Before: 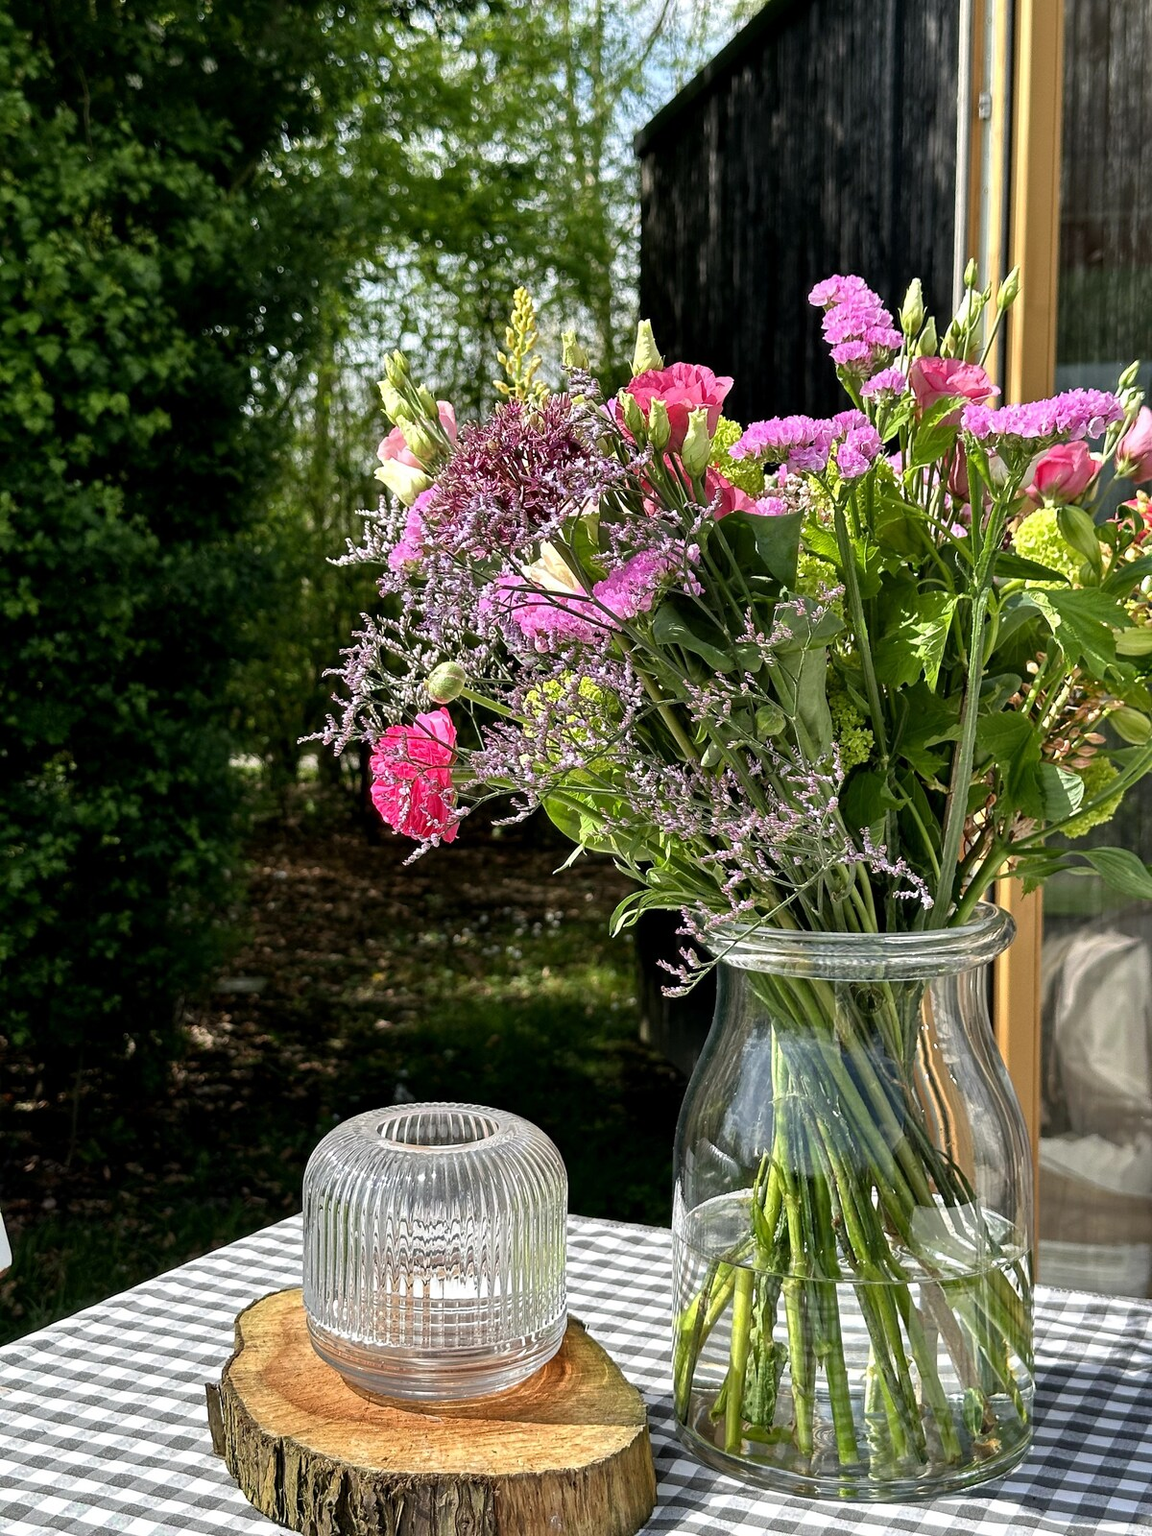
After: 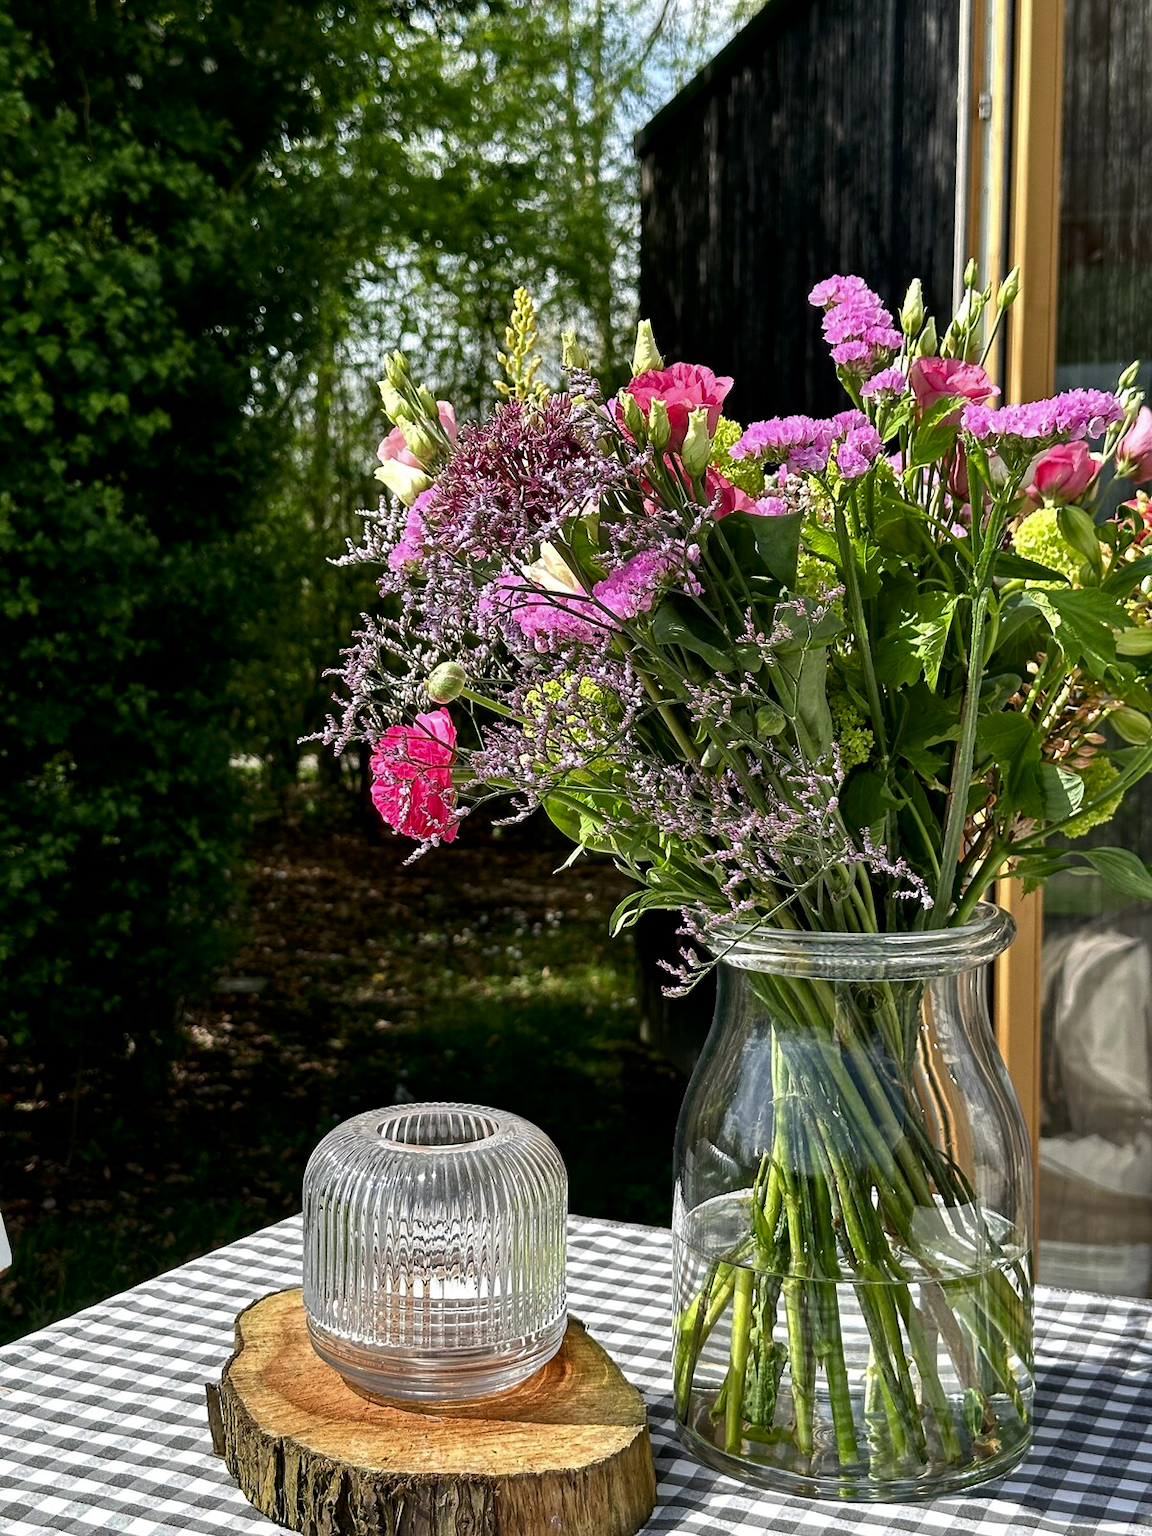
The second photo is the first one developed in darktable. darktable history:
contrast brightness saturation: brightness -0.096
